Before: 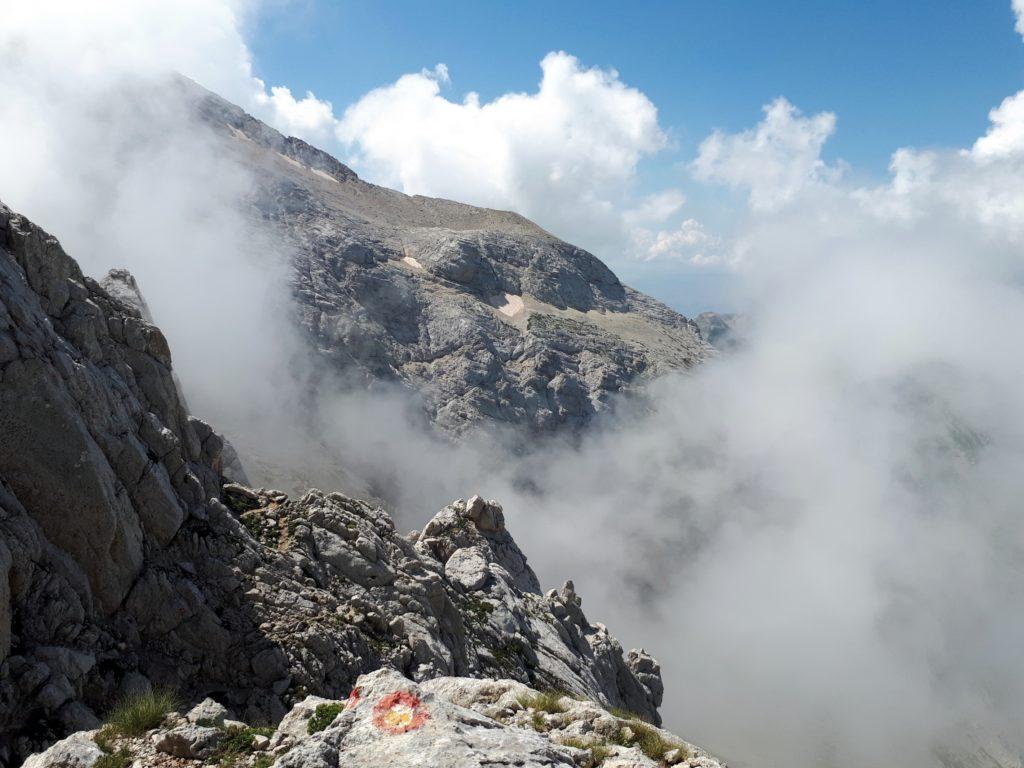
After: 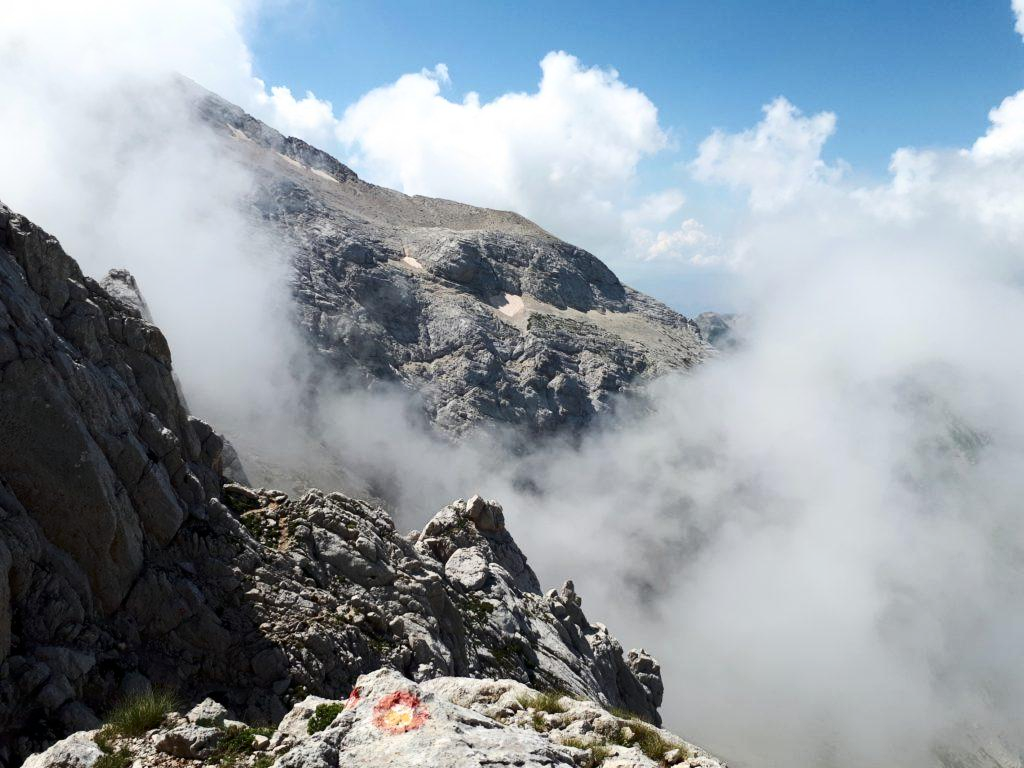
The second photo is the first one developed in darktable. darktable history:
contrast brightness saturation: contrast 0.221
